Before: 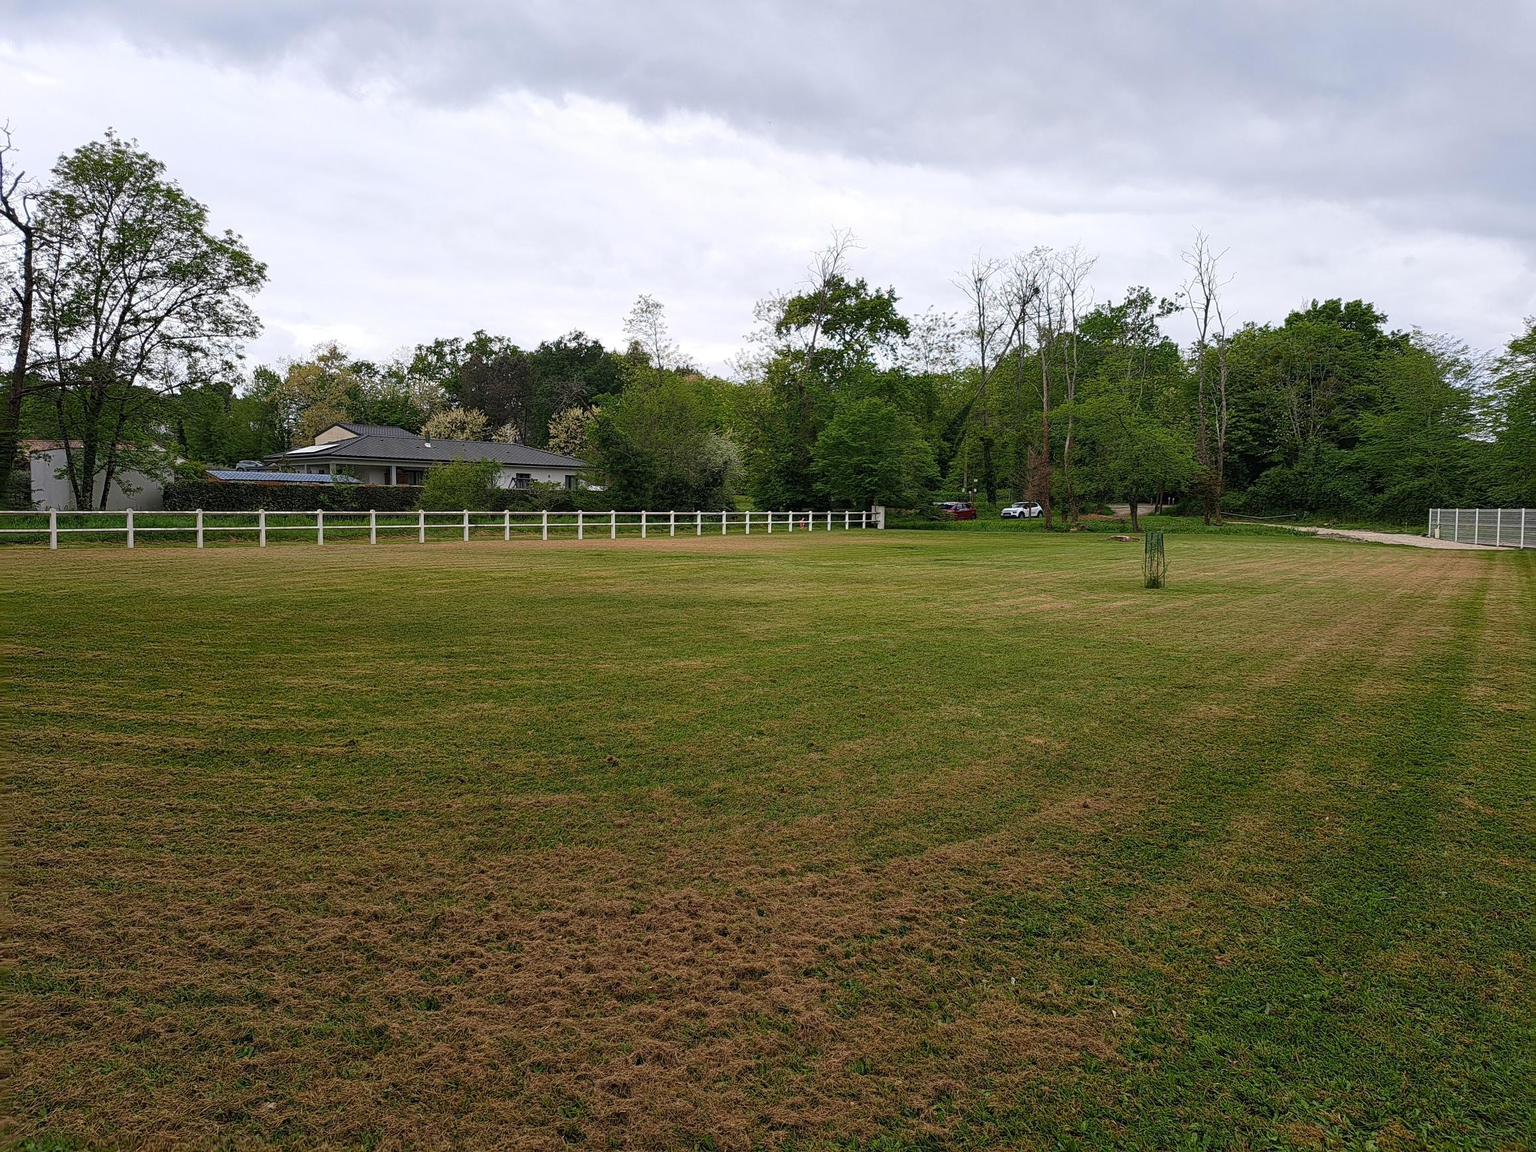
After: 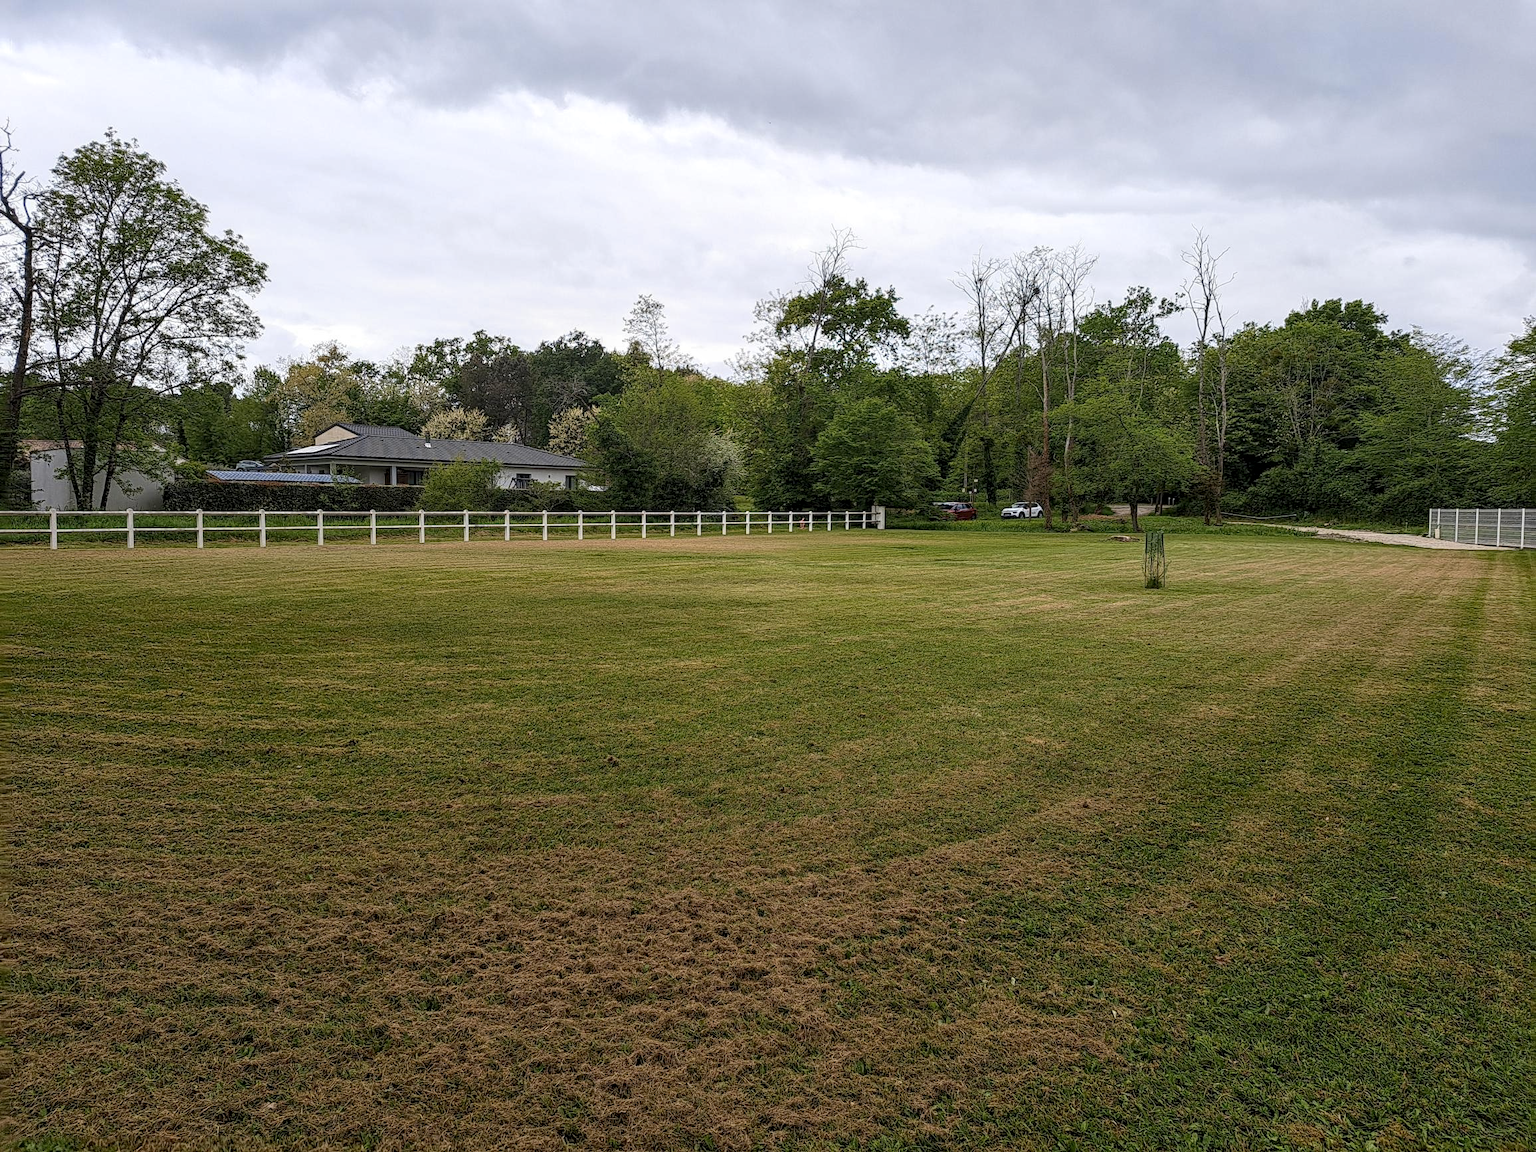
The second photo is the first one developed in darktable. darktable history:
local contrast: detail 130%
color contrast: green-magenta contrast 0.81
